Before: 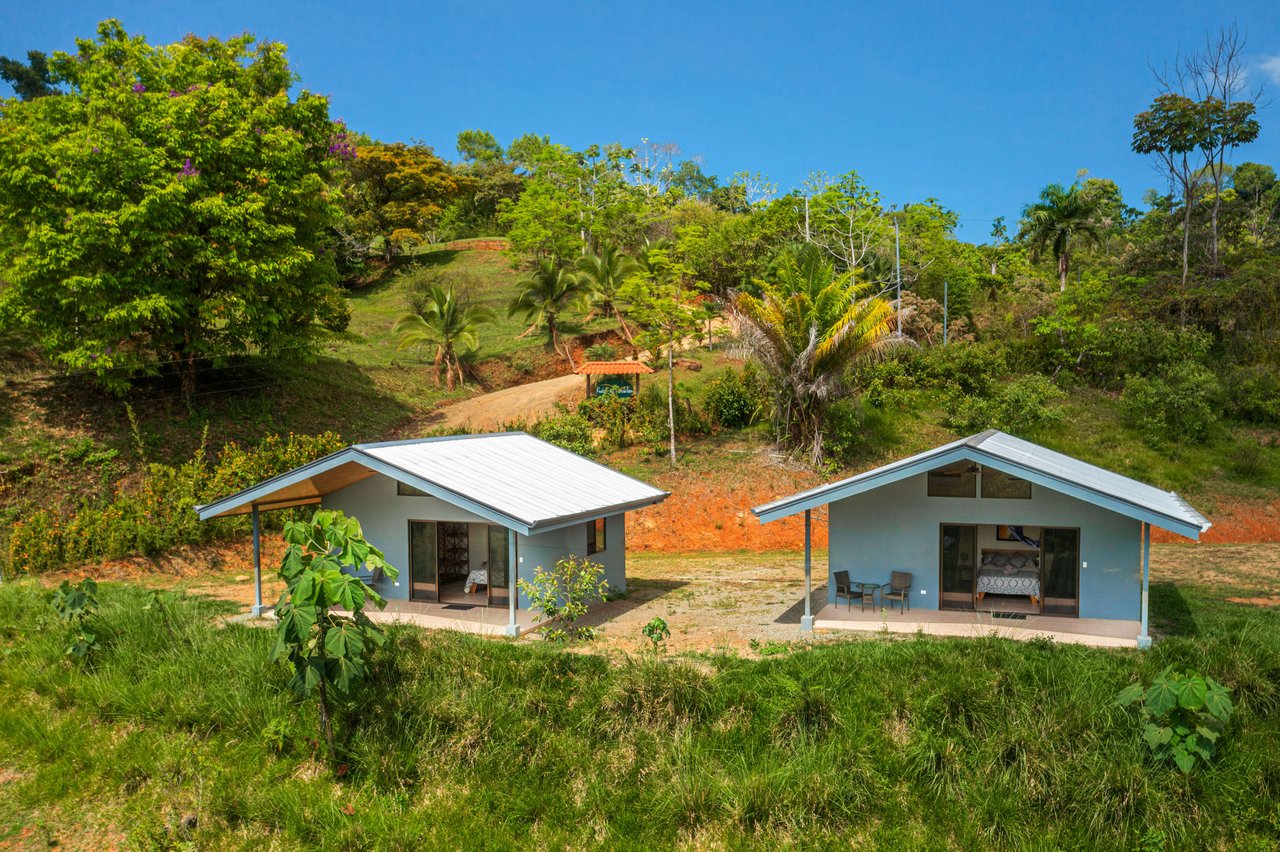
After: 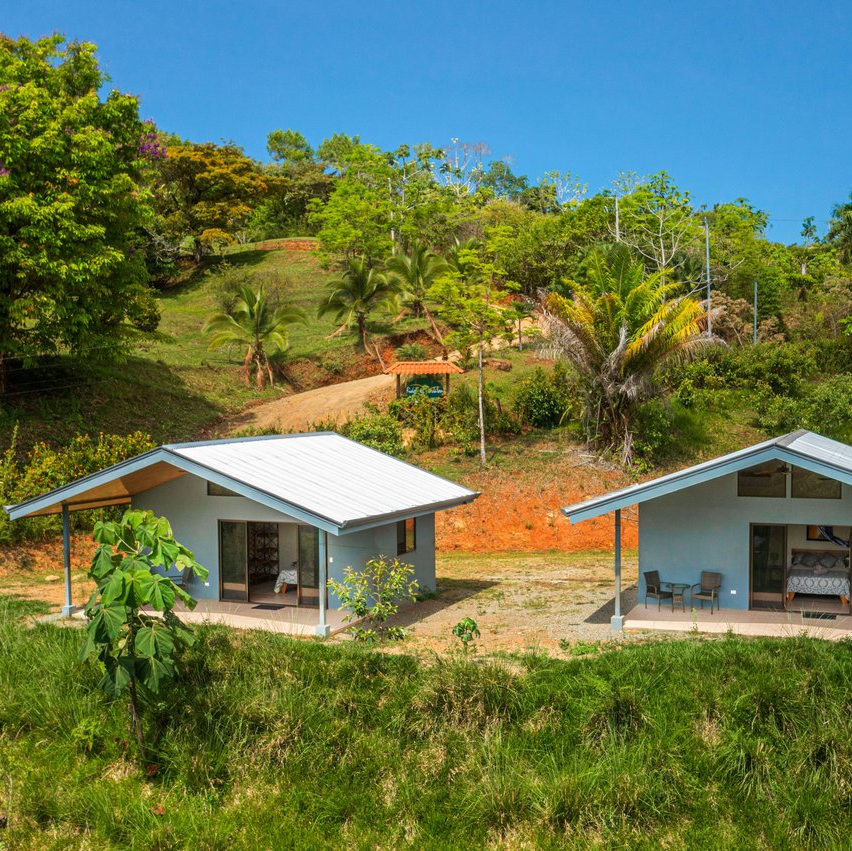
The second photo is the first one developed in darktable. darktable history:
crop and rotate: left 14.851%, right 18.536%
